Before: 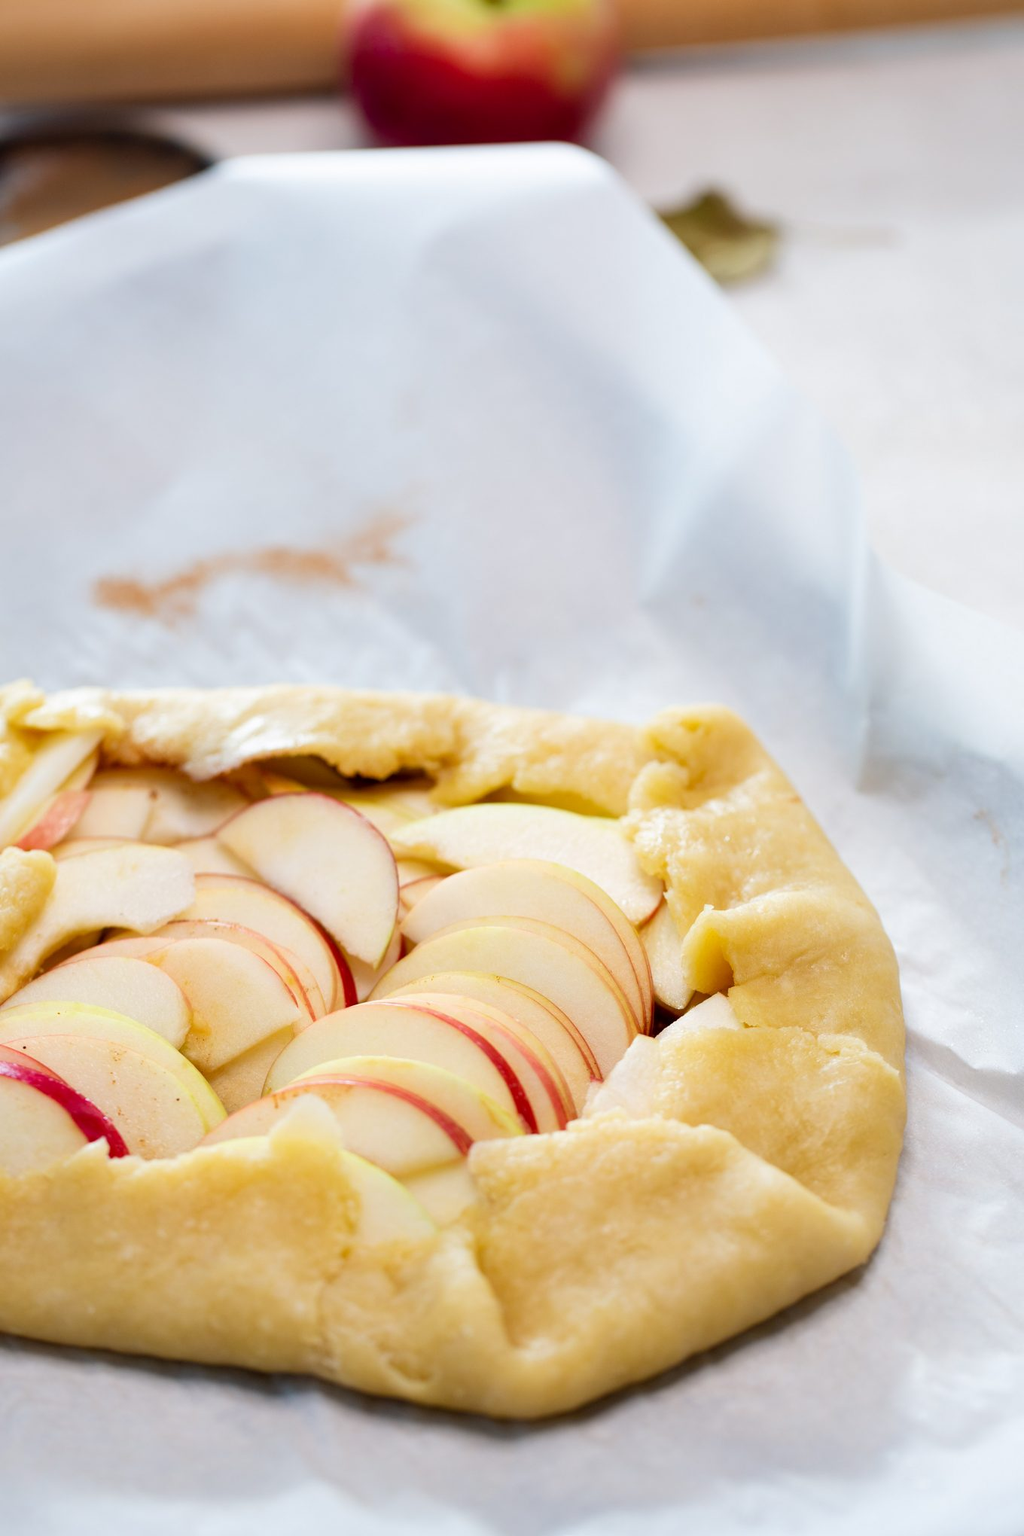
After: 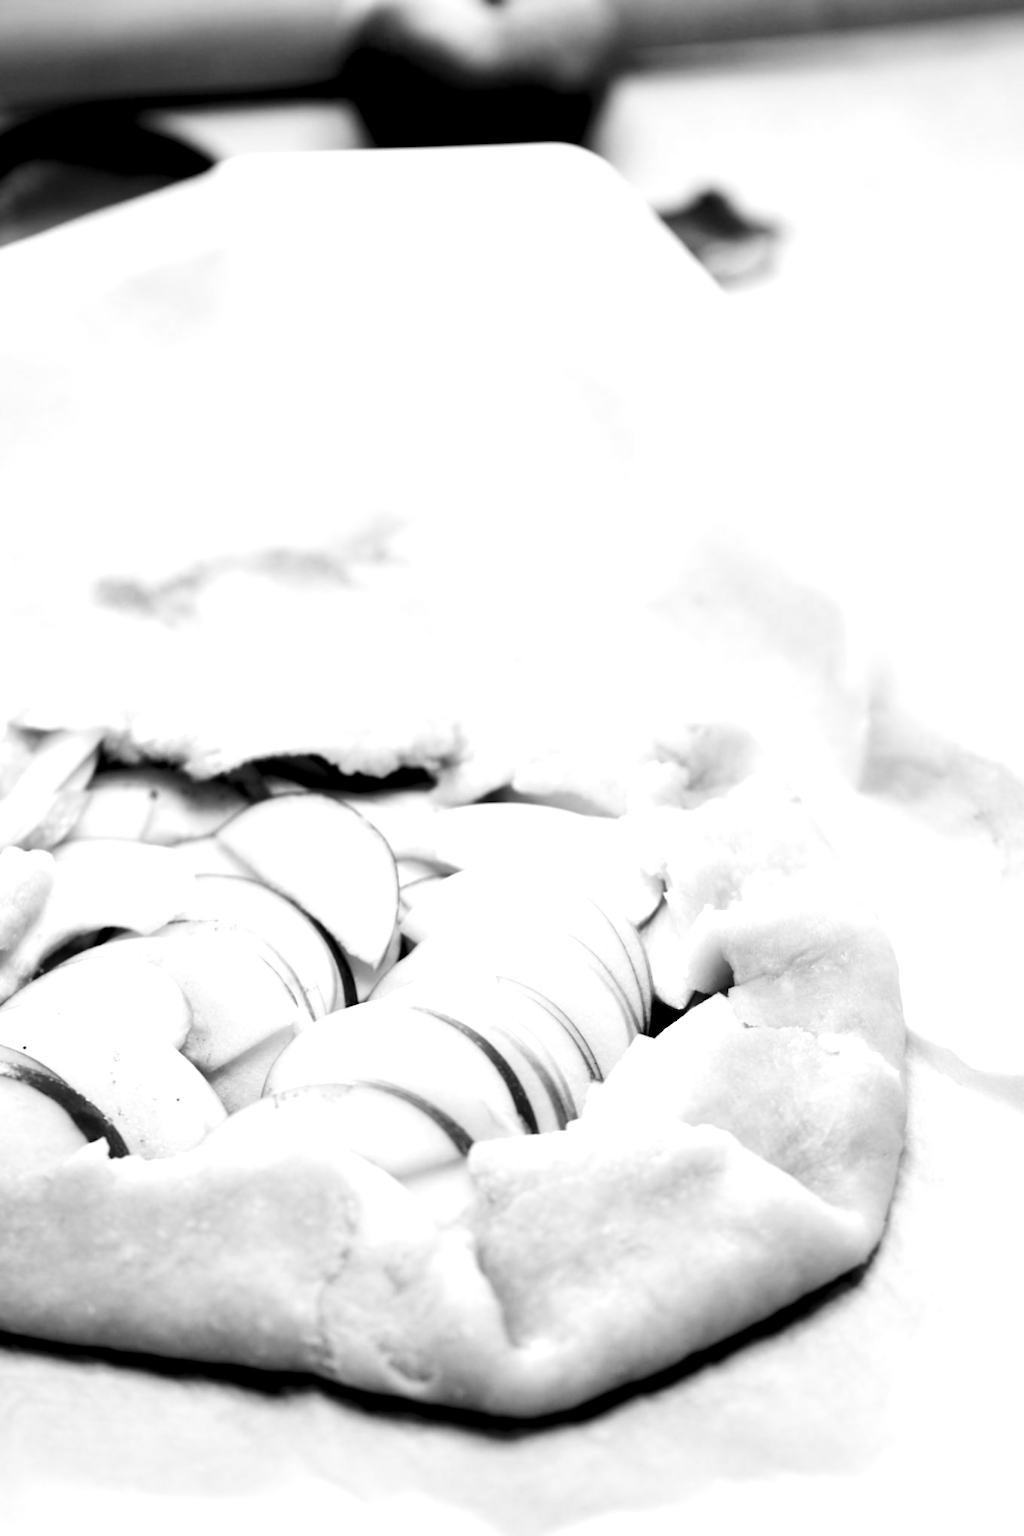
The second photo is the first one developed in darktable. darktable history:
levels: levels [0.182, 0.542, 0.902]
lowpass: radius 0.76, contrast 1.56, saturation 0, unbound 0
